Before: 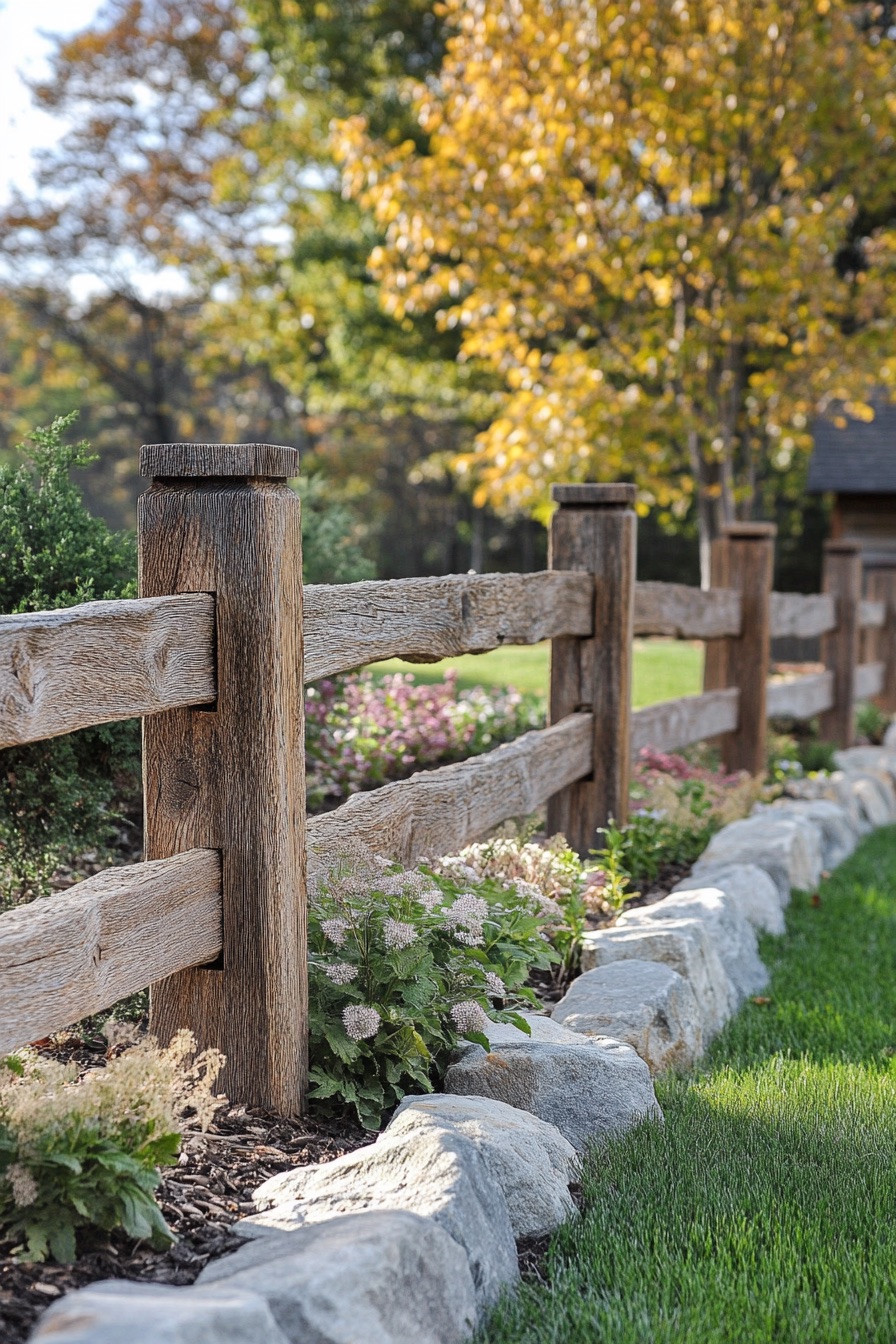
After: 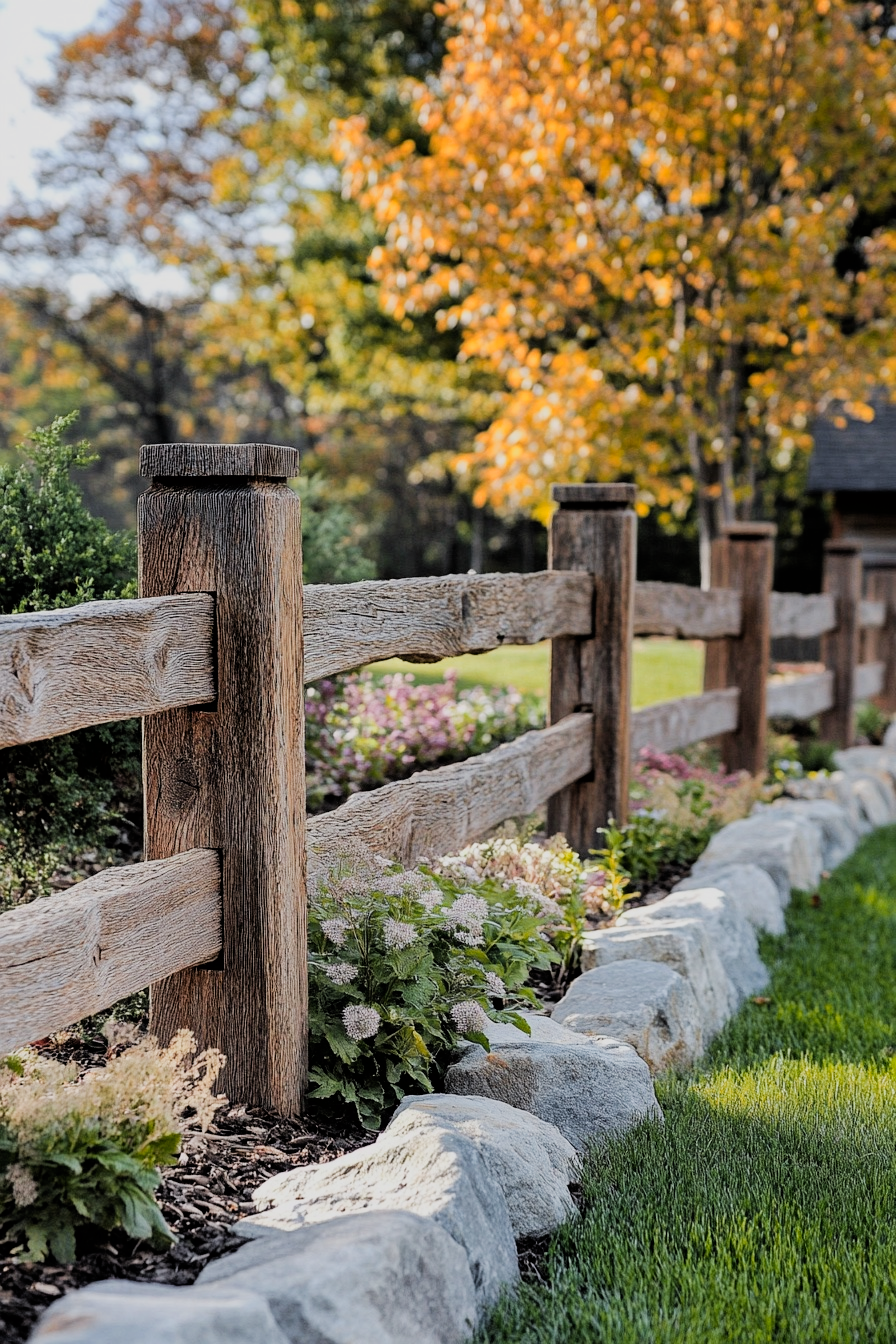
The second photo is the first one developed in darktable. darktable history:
color zones: curves: ch1 [(0.235, 0.558) (0.75, 0.5)]; ch2 [(0.25, 0.462) (0.749, 0.457)], mix 27.73%
filmic rgb: black relative exposure -5.07 EV, white relative exposure 3.99 EV, hardness 2.89, contrast 1.188, highlights saturation mix -30.83%
